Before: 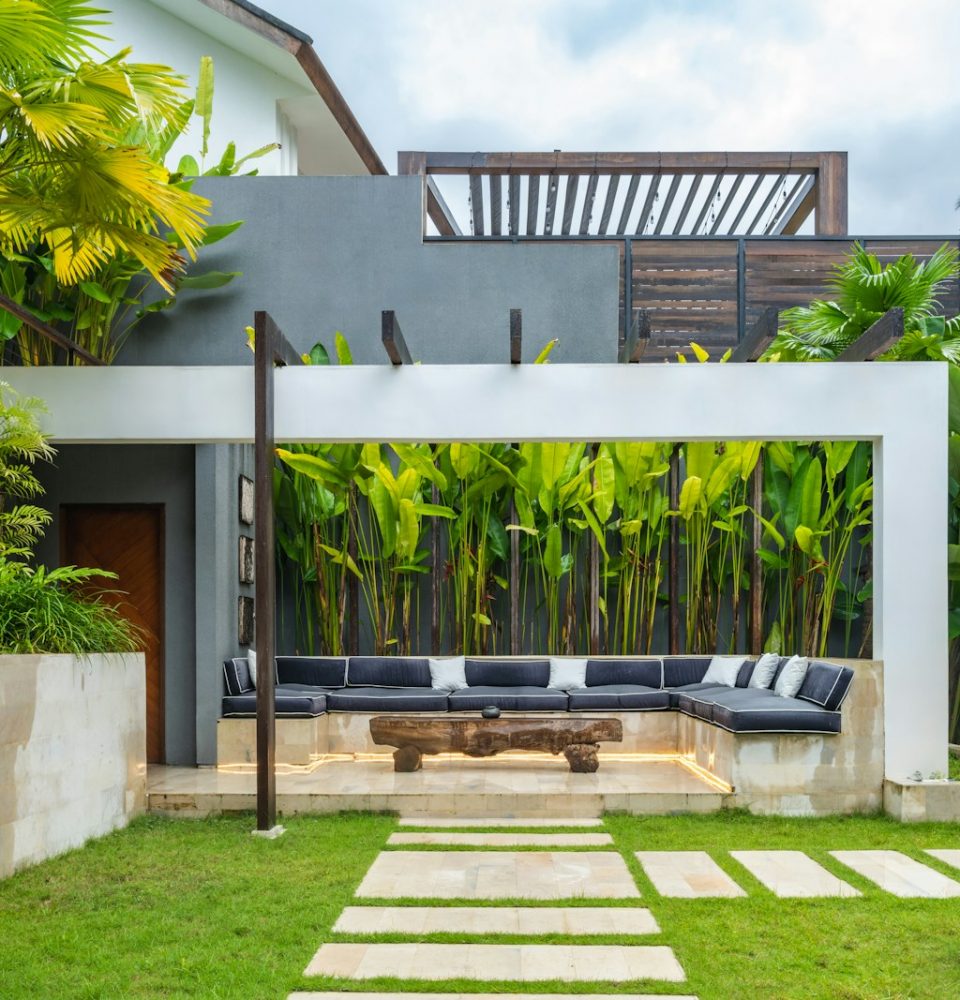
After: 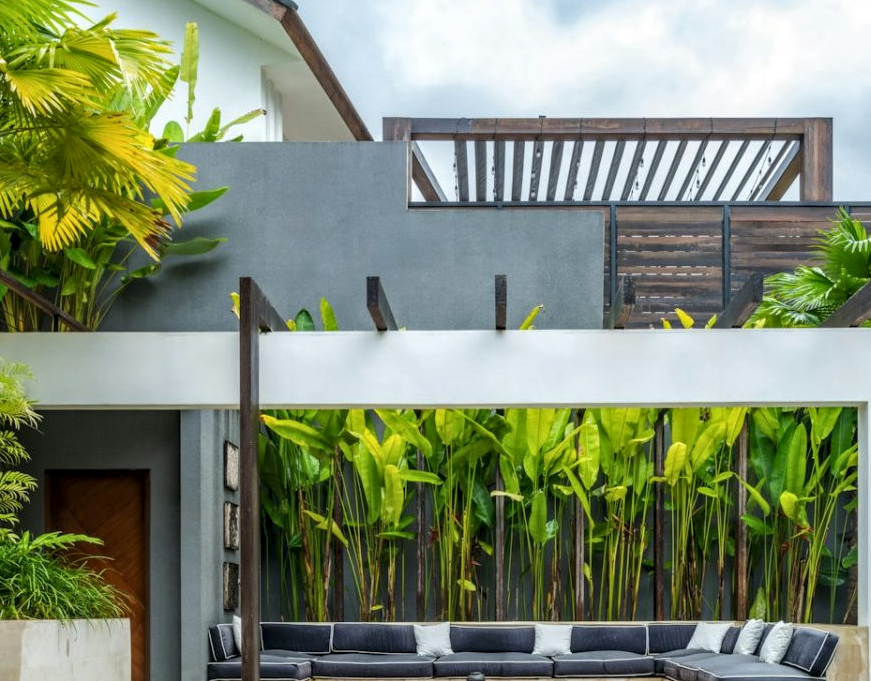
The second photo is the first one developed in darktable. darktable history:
crop: left 1.577%, top 3.431%, right 7.623%, bottom 28.451%
local contrast: detail 130%
tone equalizer: edges refinement/feathering 500, mask exposure compensation -1.57 EV, preserve details no
